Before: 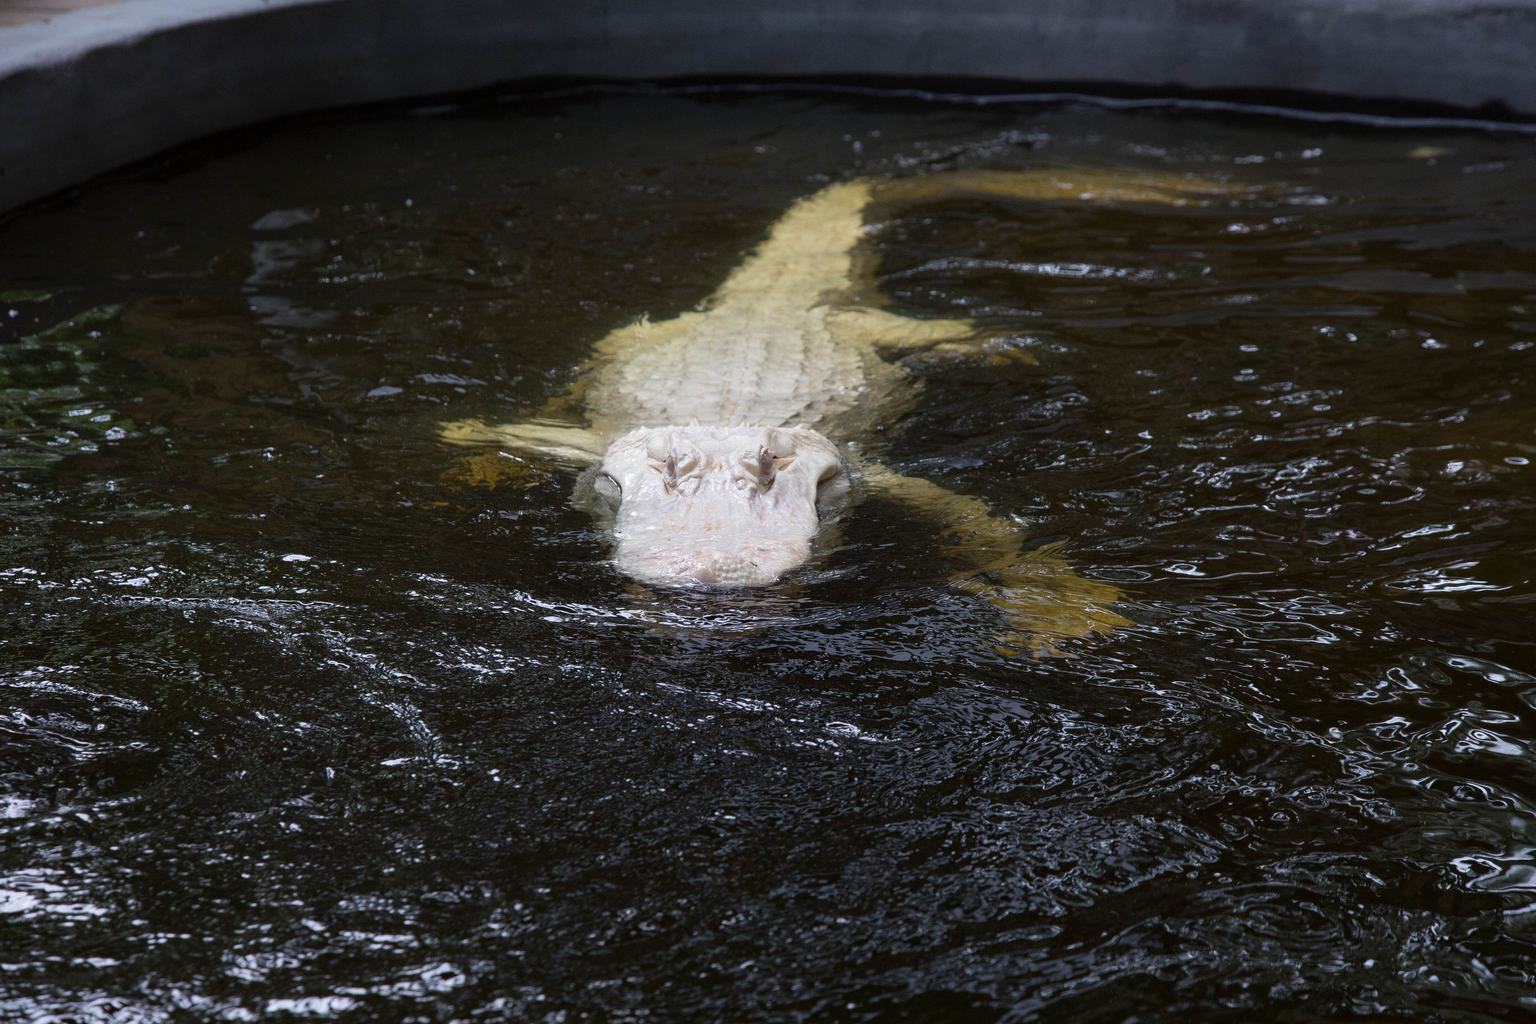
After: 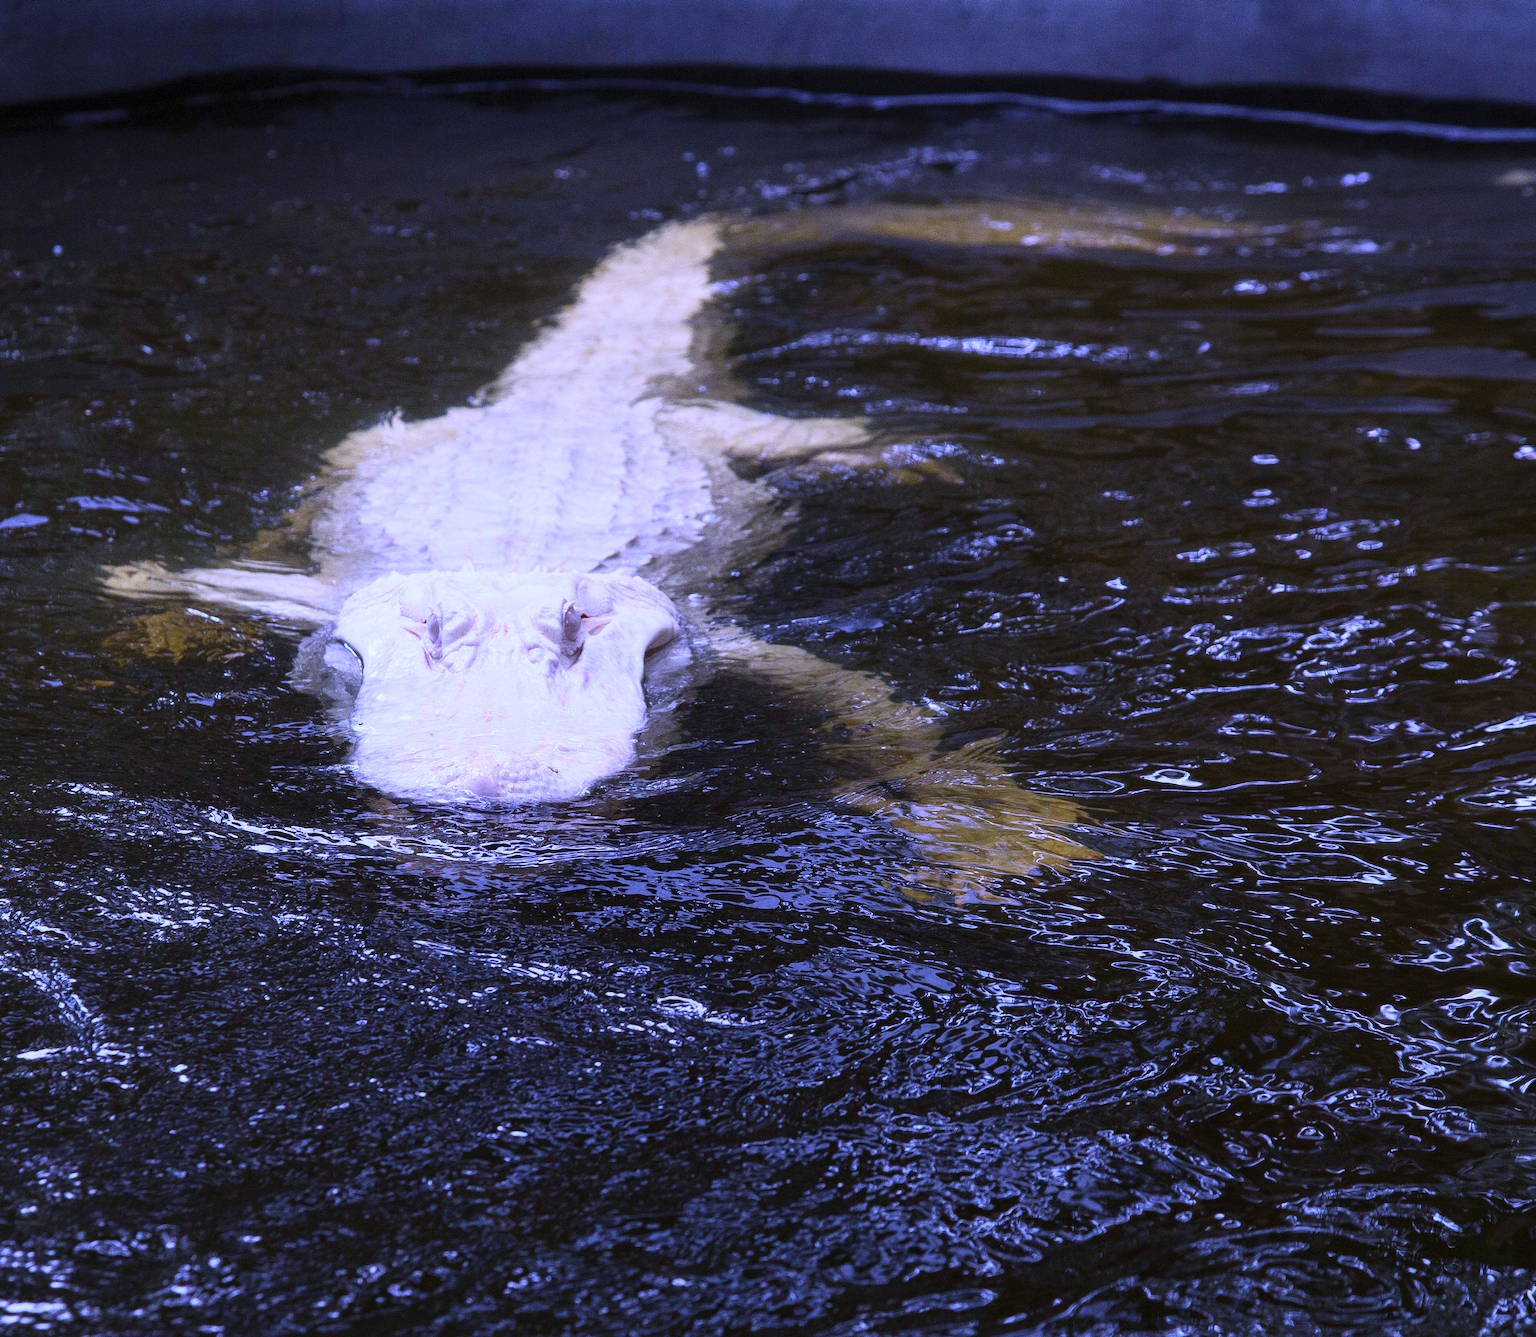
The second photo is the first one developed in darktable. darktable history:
white balance: red 0.98, blue 1.61
contrast brightness saturation: contrast 0.2, brightness 0.15, saturation 0.14
crop and rotate: left 24.034%, top 2.838%, right 6.406%, bottom 6.299%
